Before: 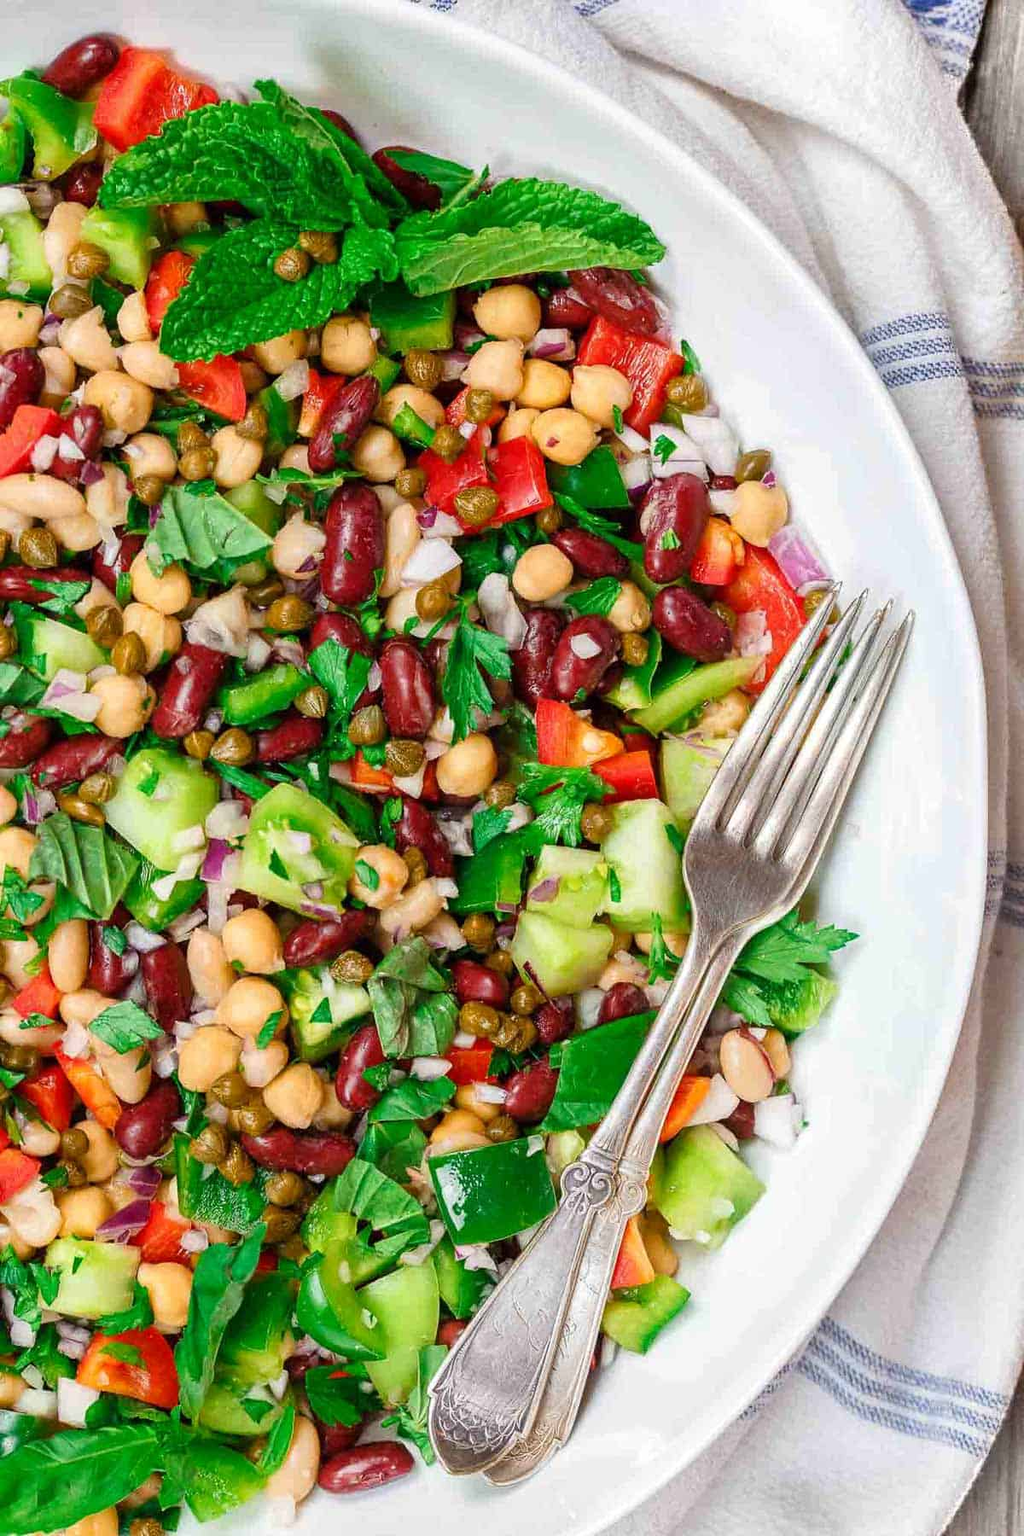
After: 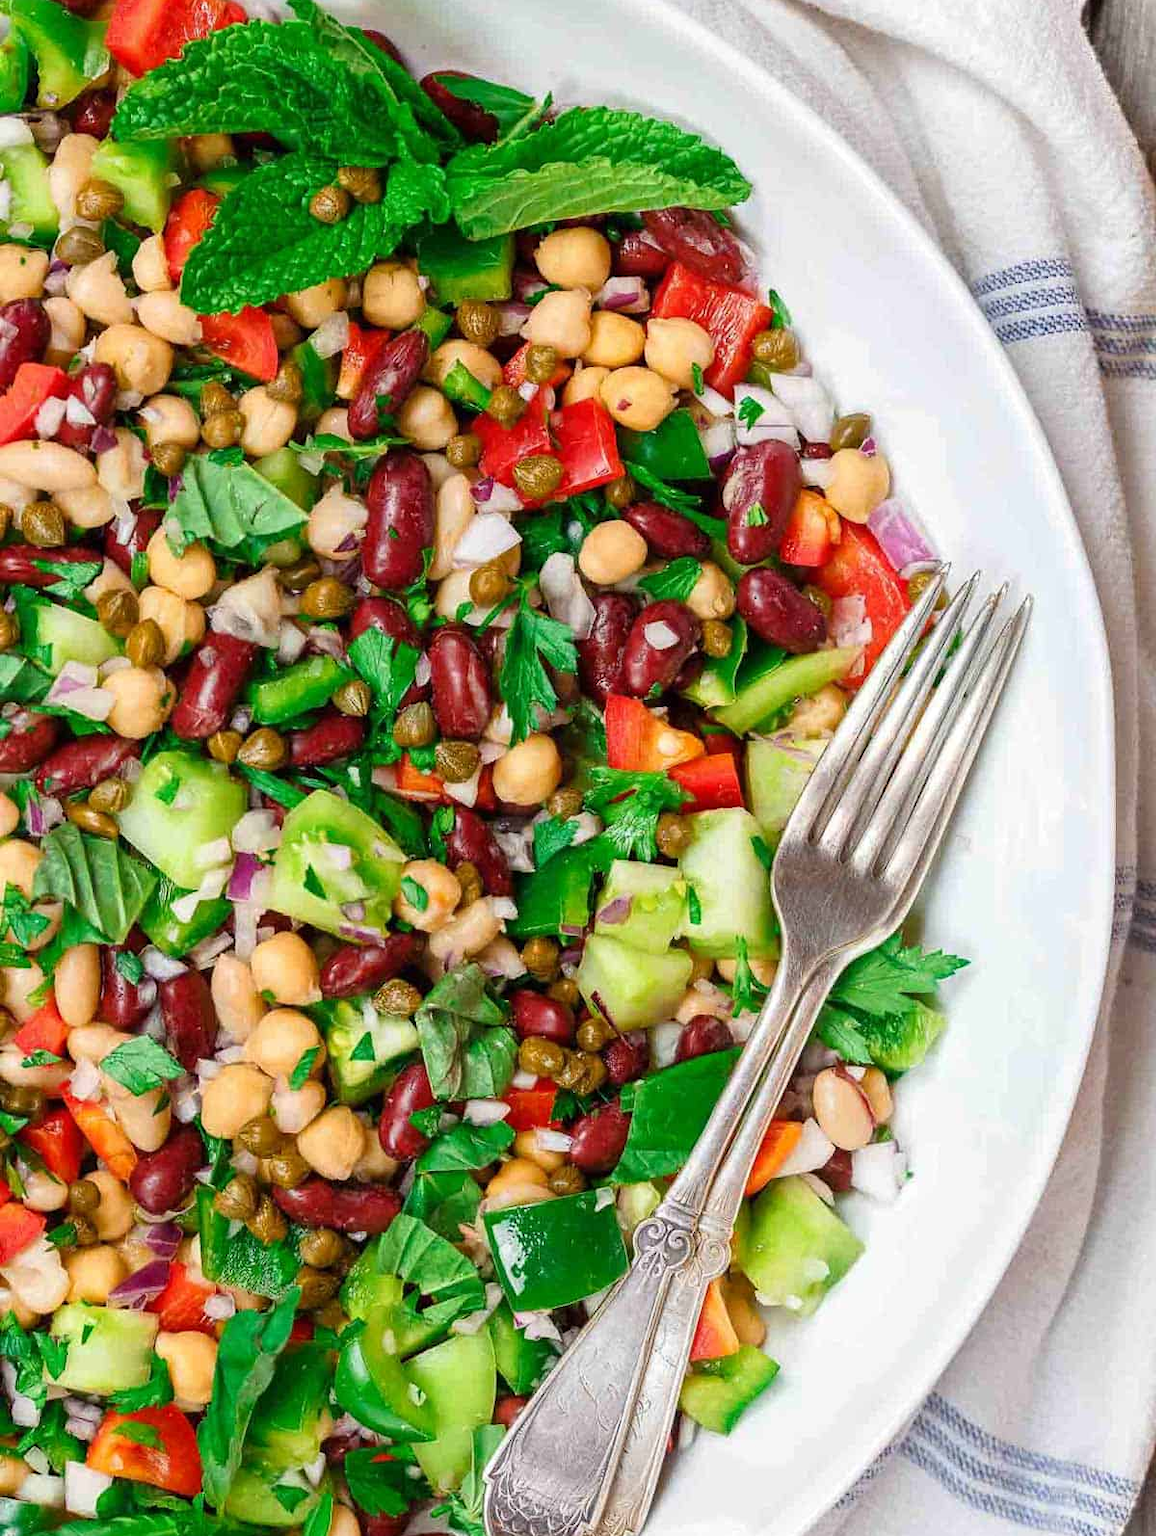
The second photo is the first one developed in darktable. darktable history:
crop and rotate: top 5.484%, bottom 5.909%
